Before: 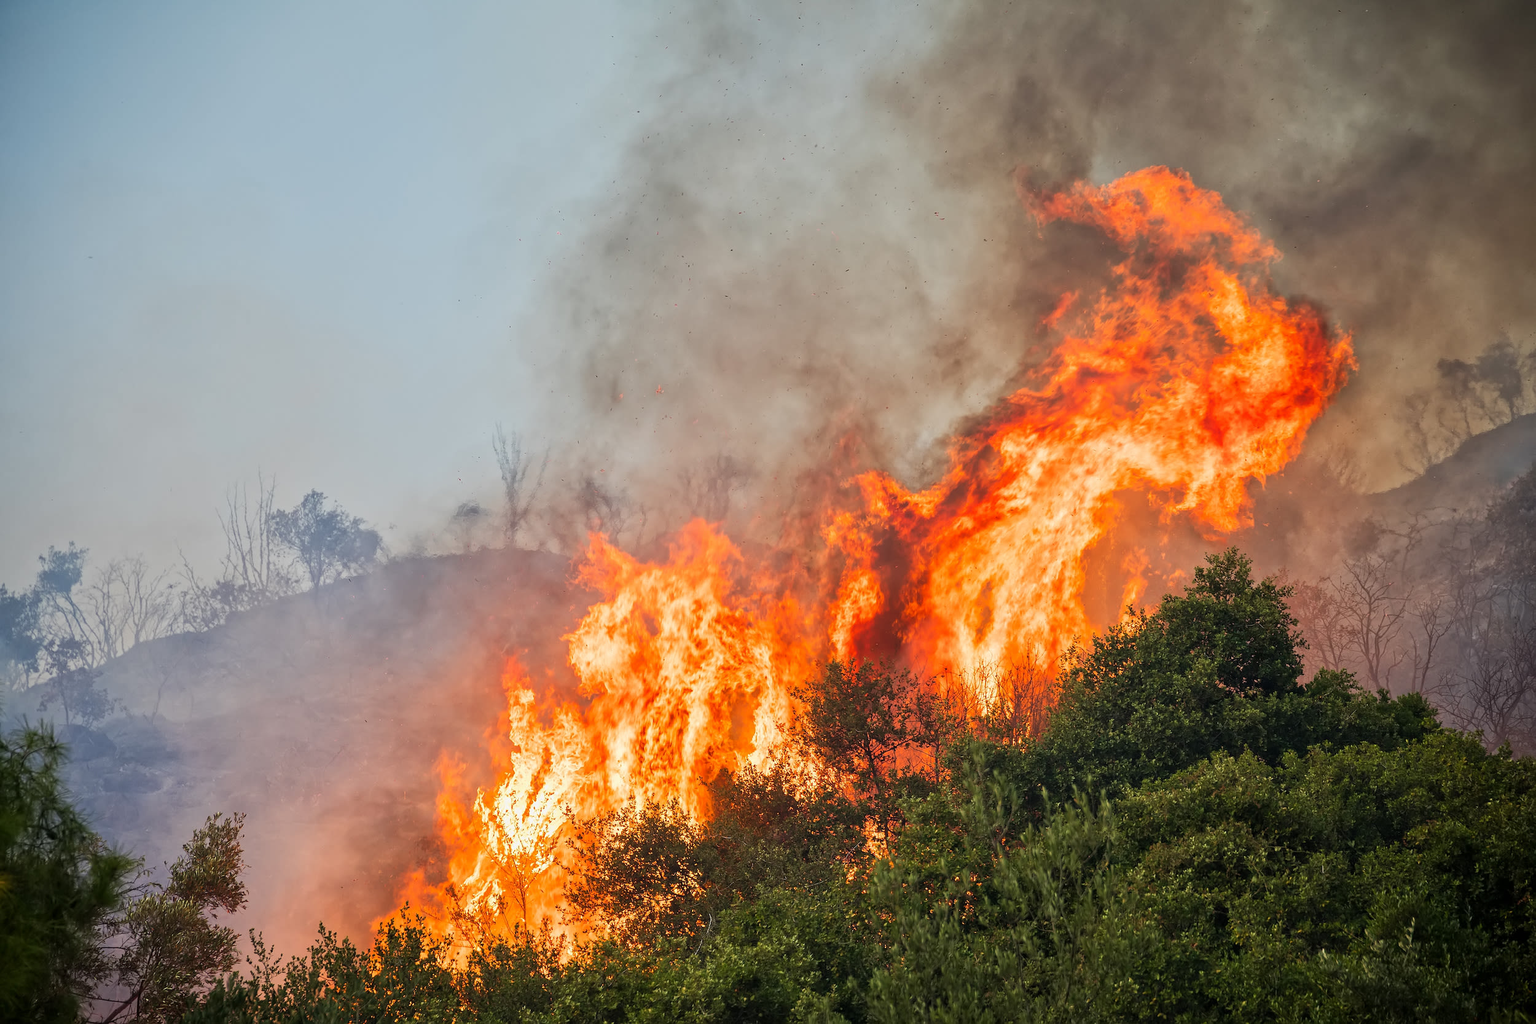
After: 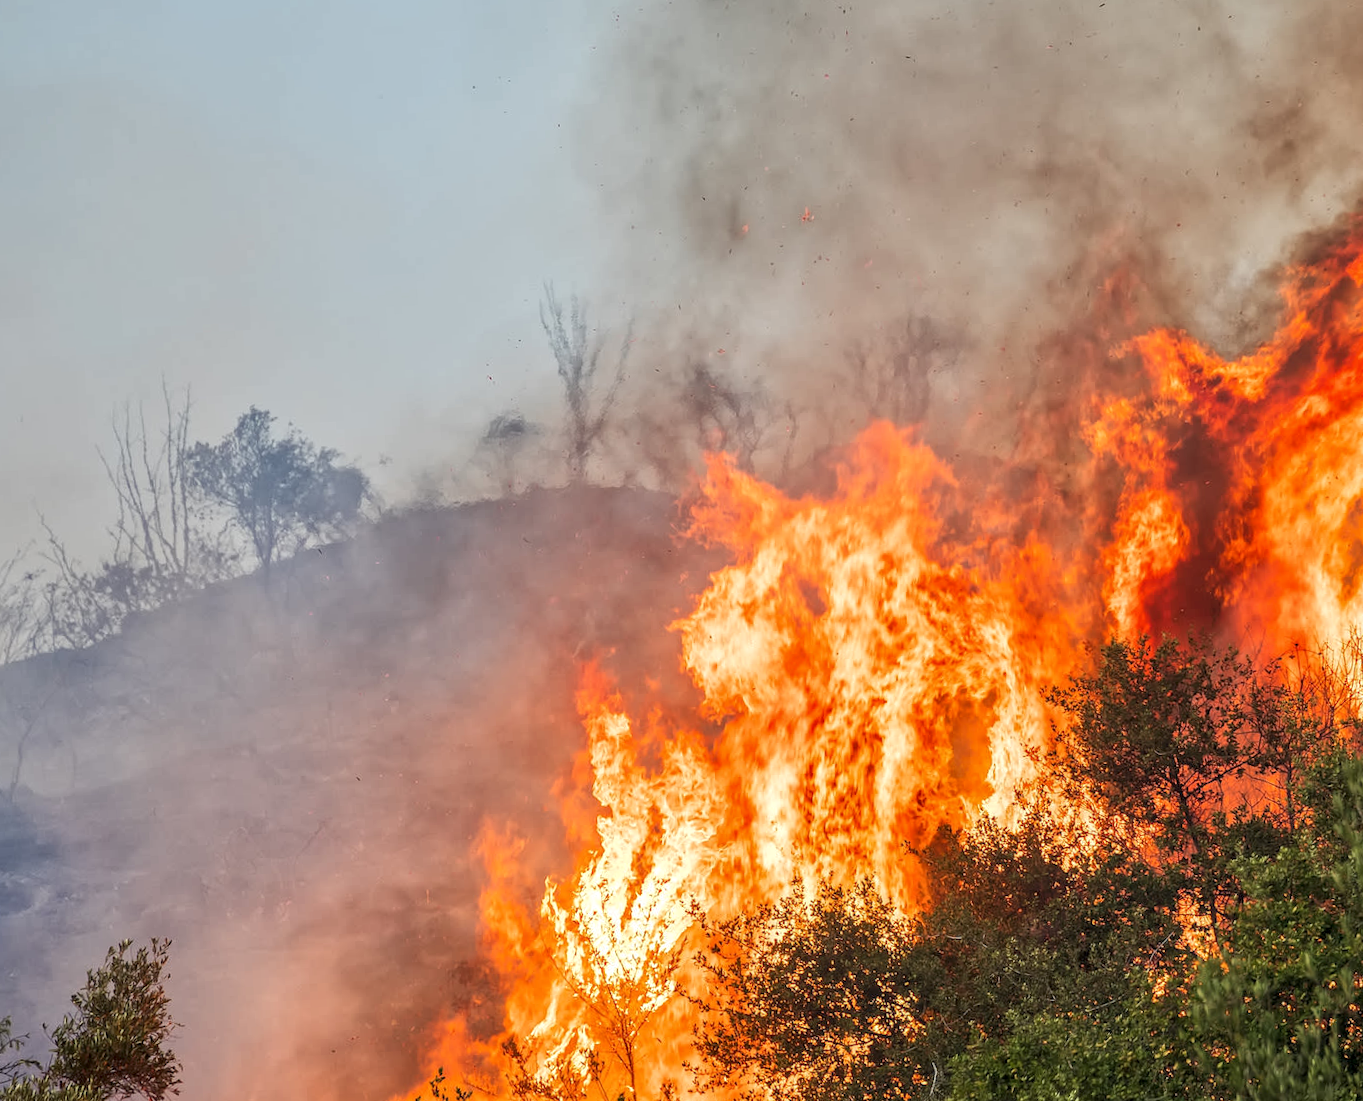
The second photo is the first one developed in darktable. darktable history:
crop: left 8.966%, top 23.852%, right 34.699%, bottom 4.703%
local contrast: on, module defaults
rotate and perspective: rotation -3°, crop left 0.031, crop right 0.968, crop top 0.07, crop bottom 0.93
